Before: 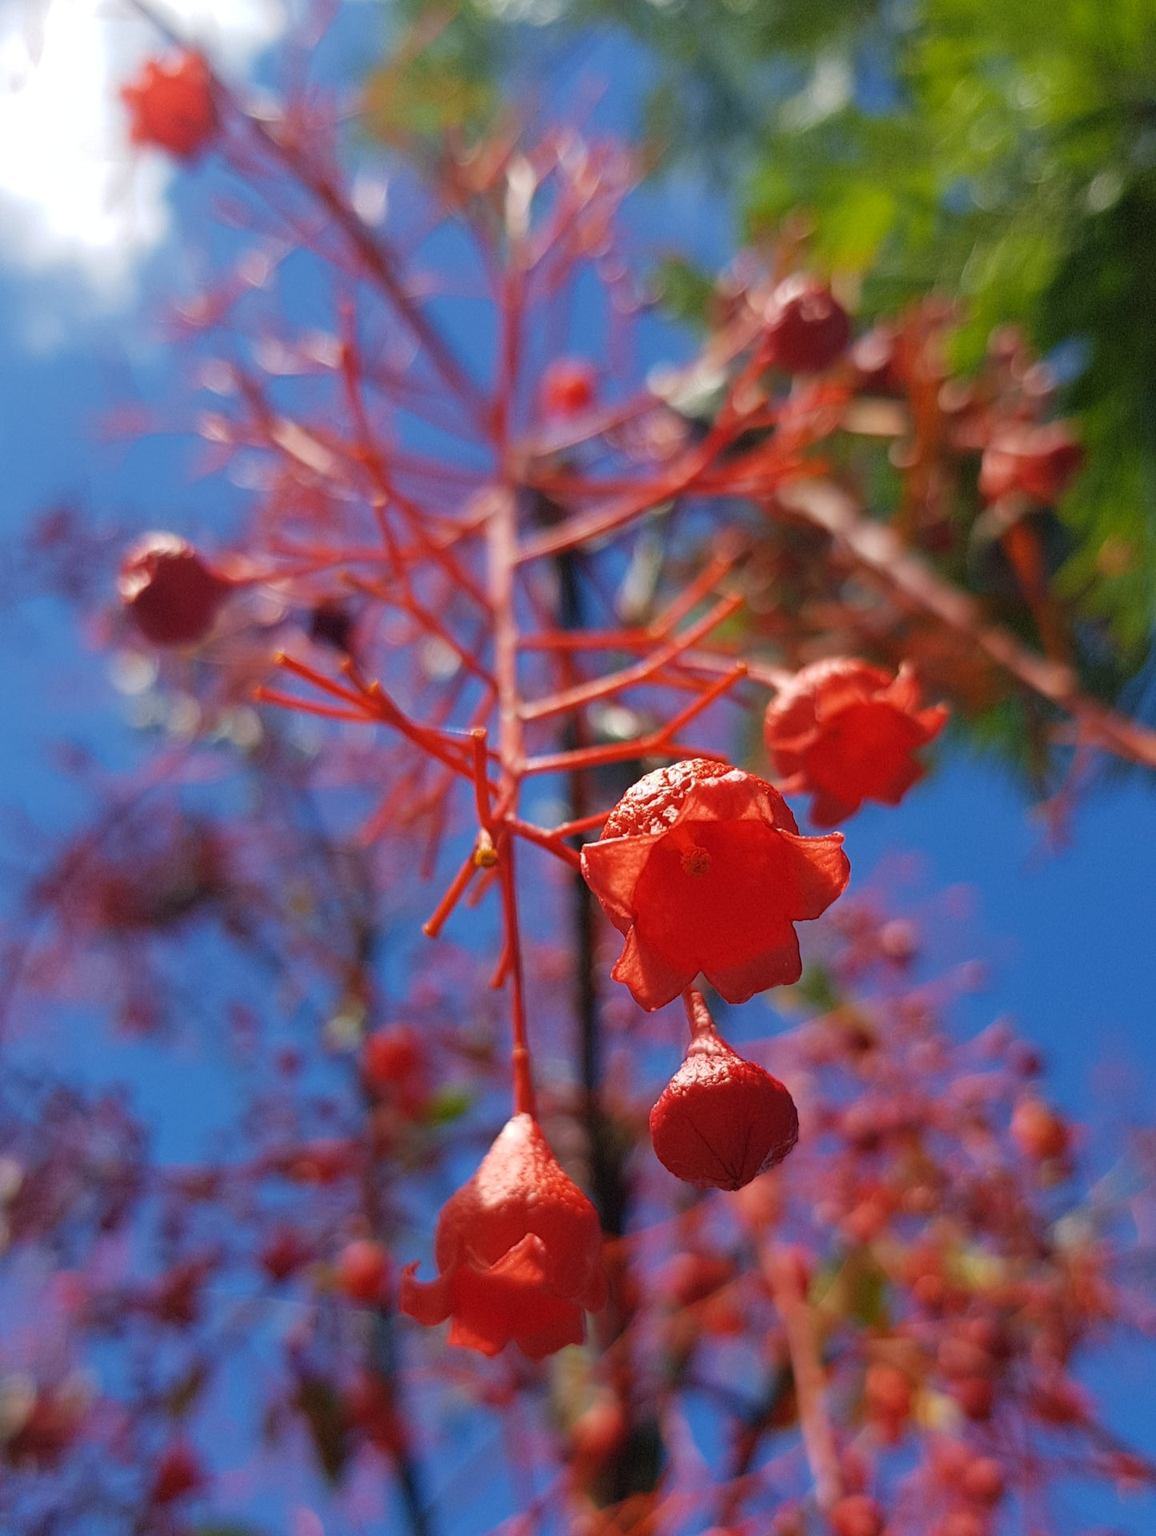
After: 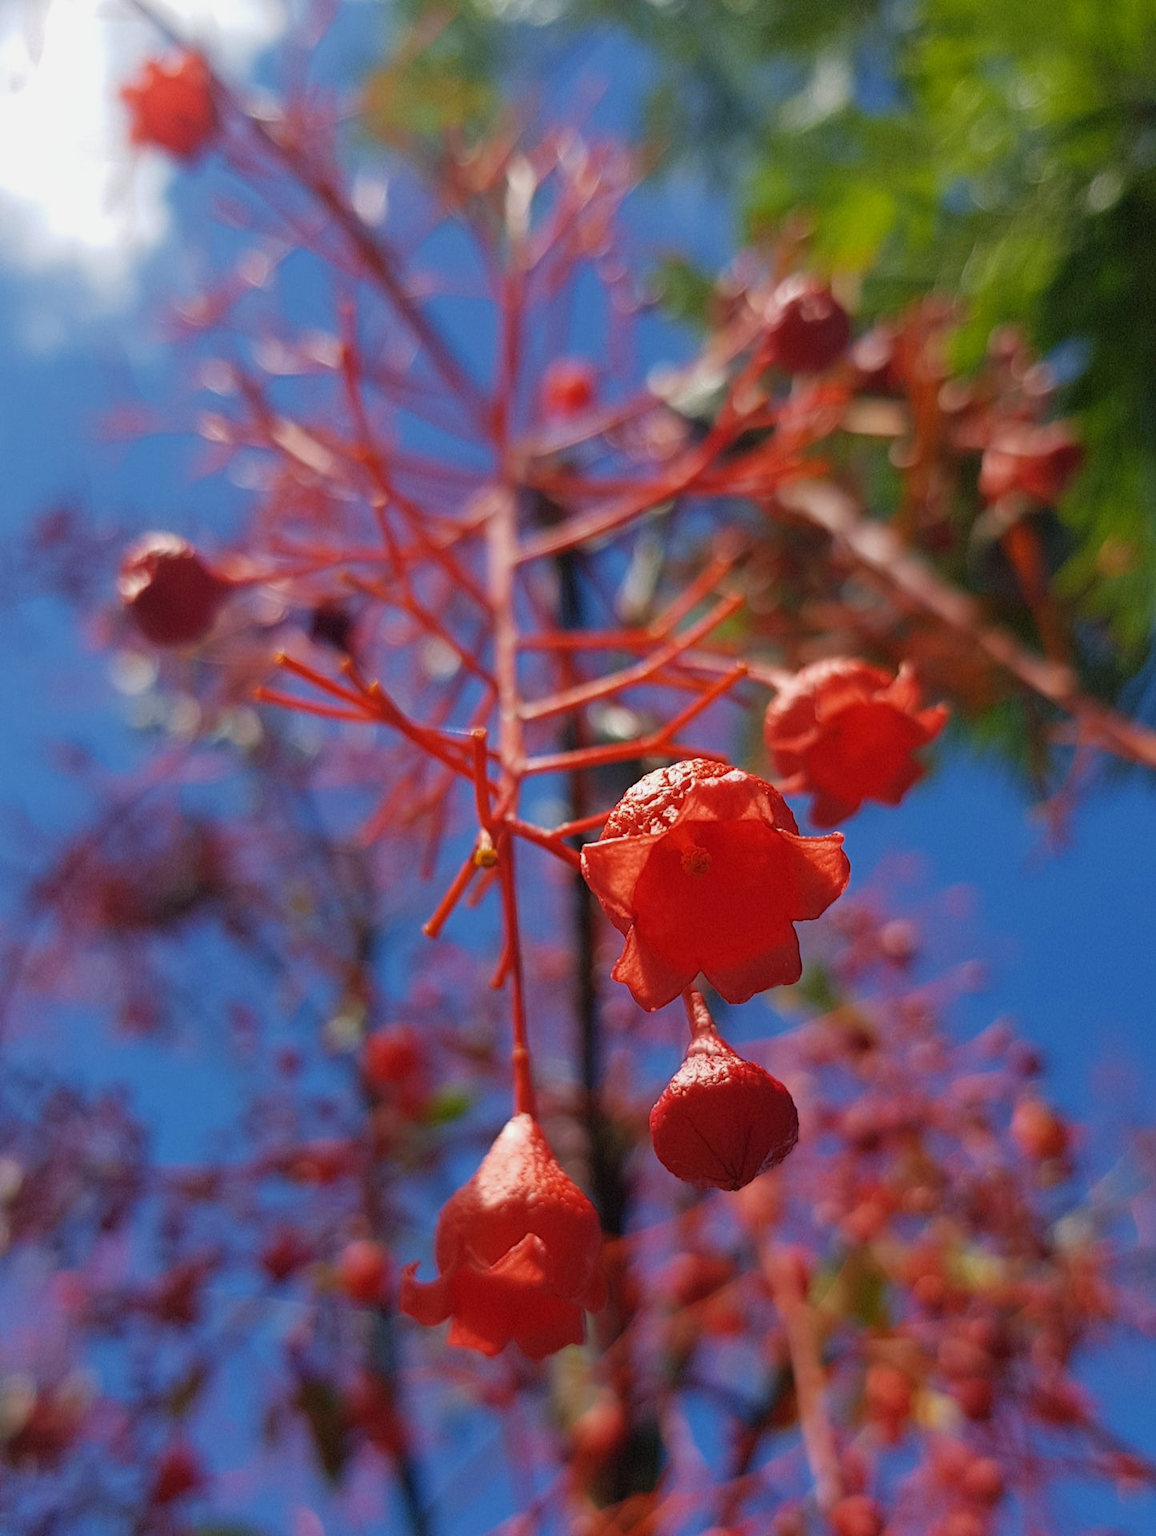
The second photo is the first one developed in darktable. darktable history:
exposure: exposure -0.174 EV, compensate exposure bias true, compensate highlight preservation false
